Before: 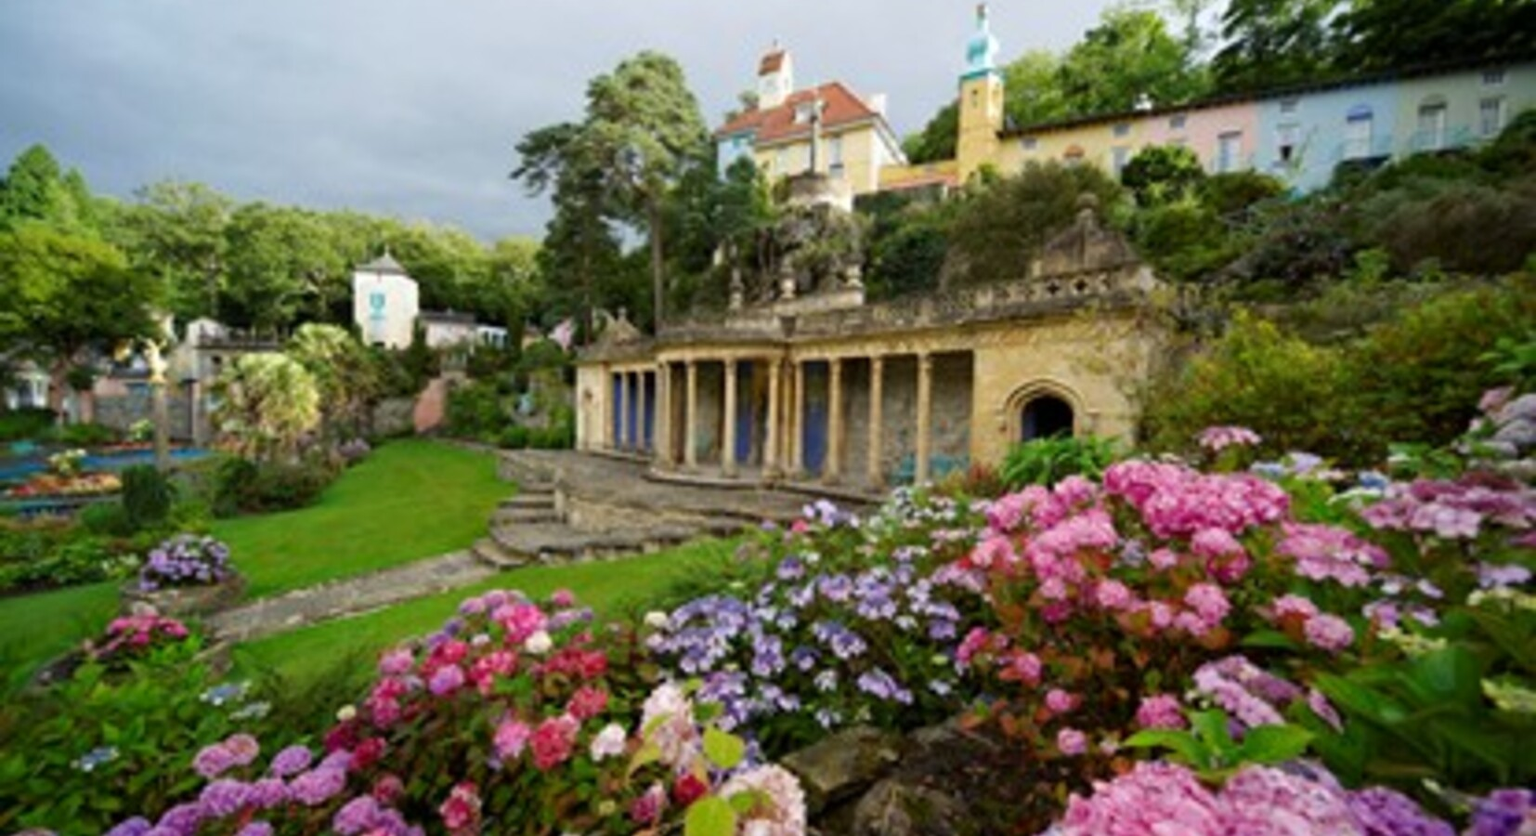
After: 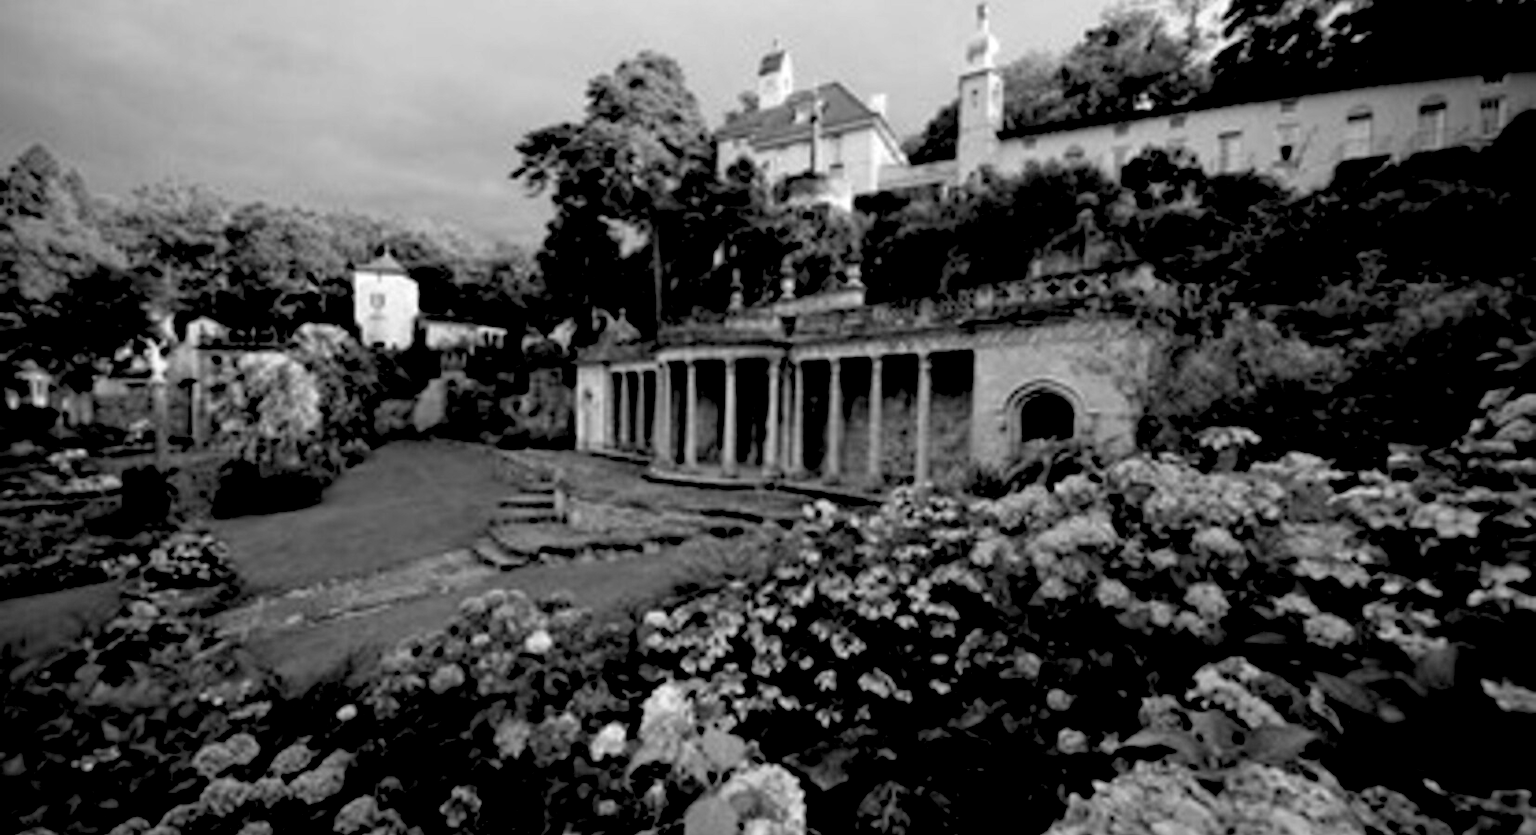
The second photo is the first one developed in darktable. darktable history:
exposure: black level correction 0.056, exposure -0.039 EV, compensate highlight preservation false
haze removal: compatibility mode true, adaptive false
monochrome: on, module defaults
